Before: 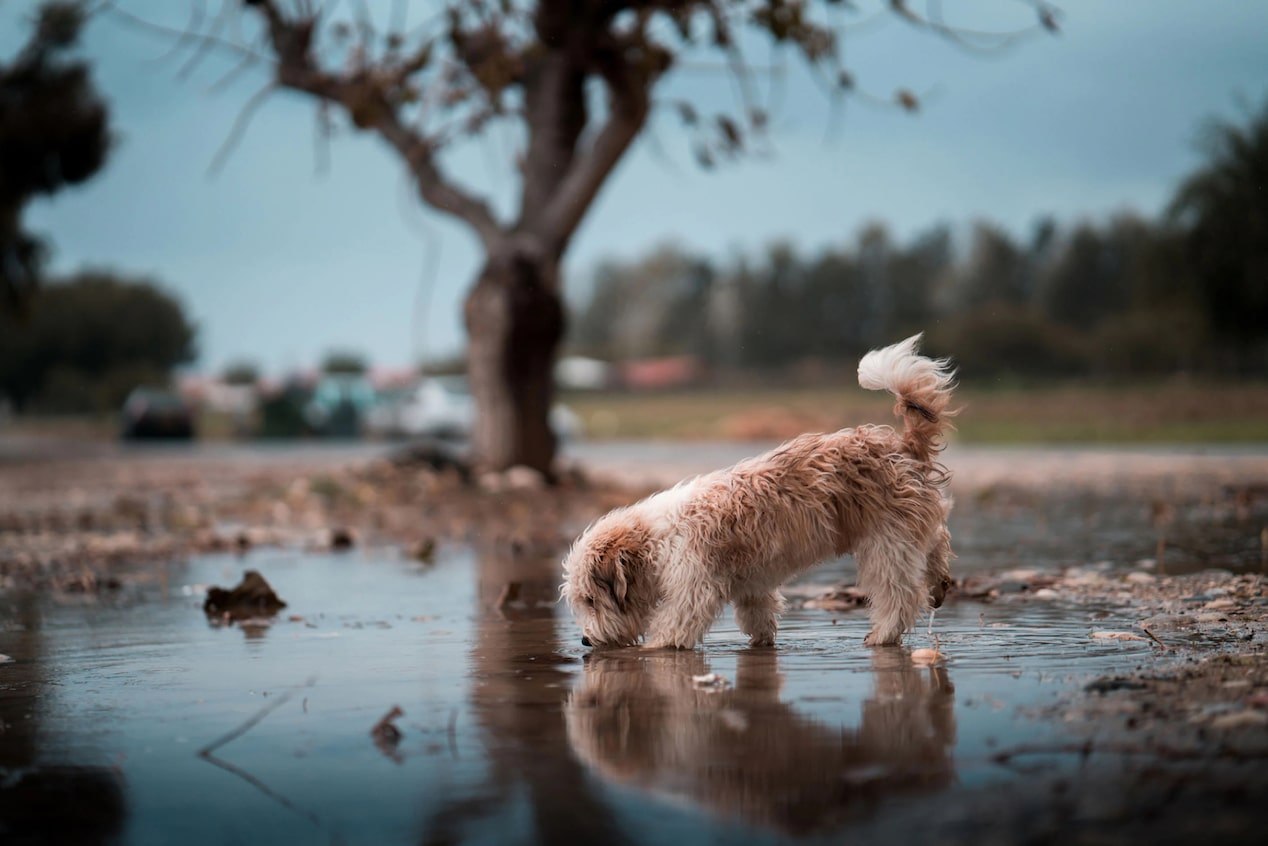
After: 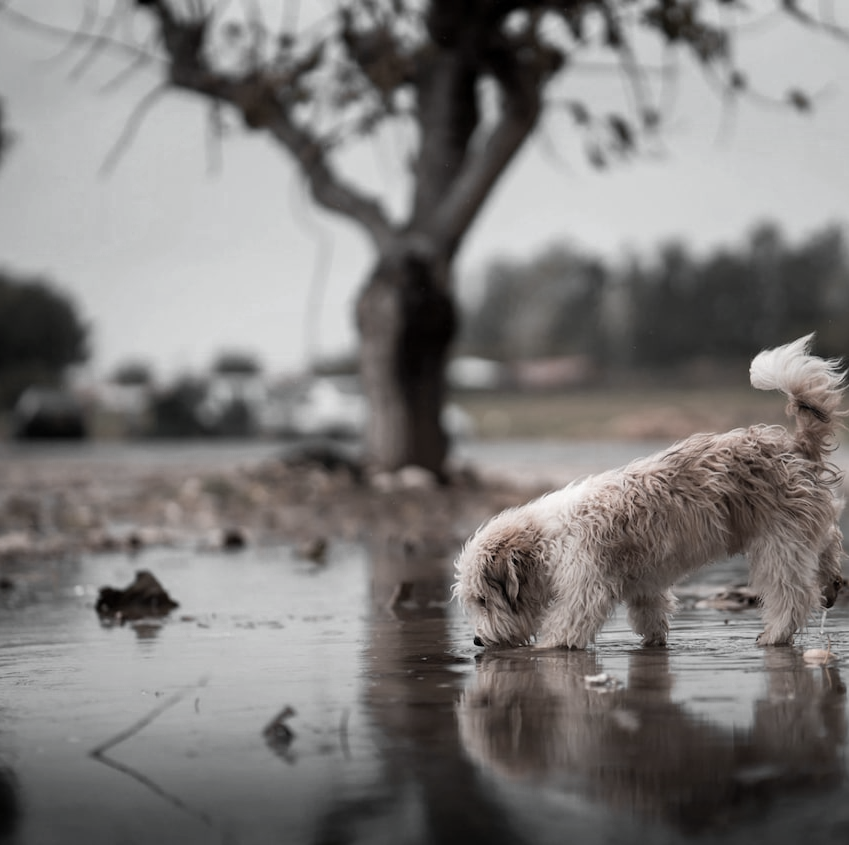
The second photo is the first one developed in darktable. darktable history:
color zones: curves: ch0 [(0, 0.613) (0.01, 0.613) (0.245, 0.448) (0.498, 0.529) (0.642, 0.665) (0.879, 0.777) (0.99, 0.613)]; ch1 [(0, 0.035) (0.121, 0.189) (0.259, 0.197) (0.415, 0.061) (0.589, 0.022) (0.732, 0.022) (0.857, 0.026) (0.991, 0.053)]
crop and rotate: left 8.582%, right 24.391%
